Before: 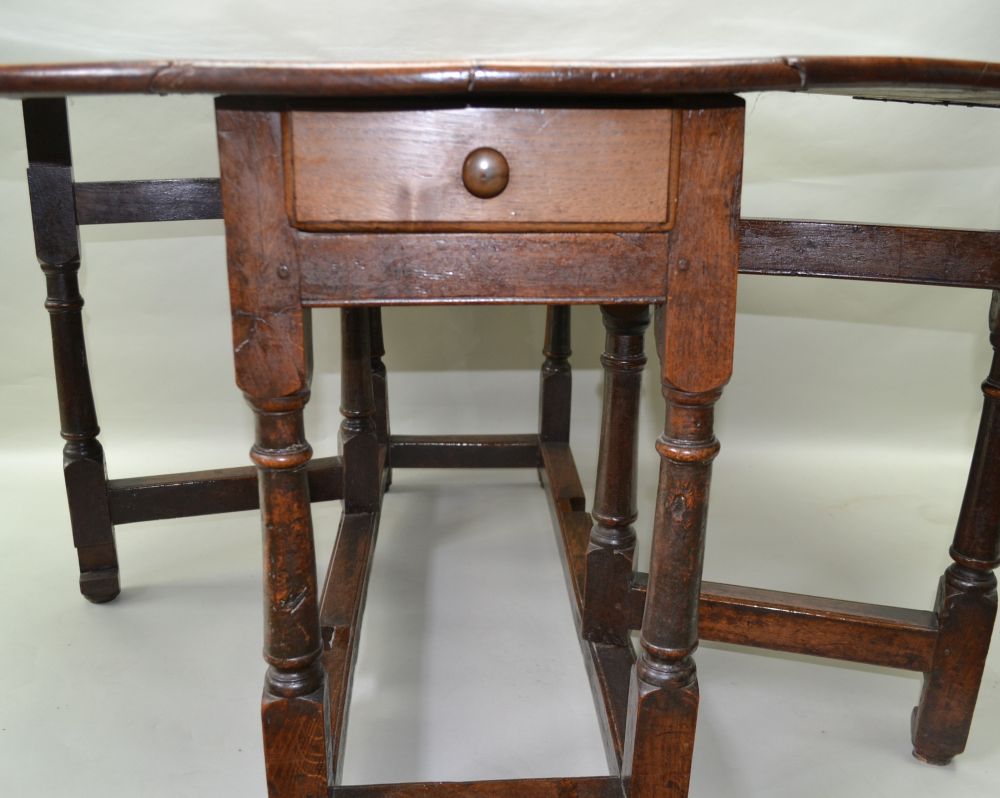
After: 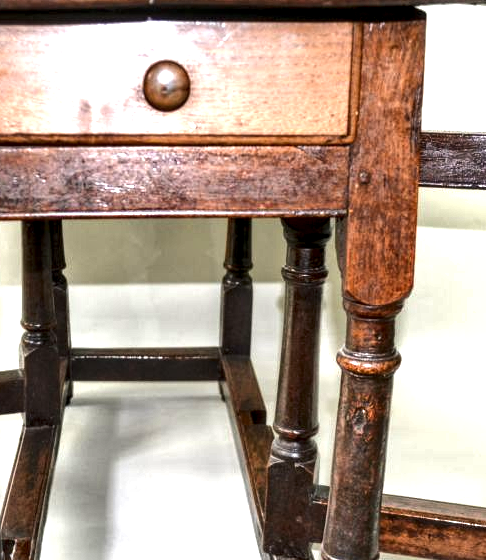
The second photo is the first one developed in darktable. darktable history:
exposure: black level correction 0, exposure 1.096 EV, compensate exposure bias true, compensate highlight preservation false
local contrast: highlights 22%, shadows 70%, detail 170%
crop: left 31.979%, top 10.963%, right 18.783%, bottom 17.392%
shadows and highlights: shadows 22.68, highlights -48.51, soften with gaussian
tone equalizer: -8 EV -0.454 EV, -7 EV -0.421 EV, -6 EV -0.334 EV, -5 EV -0.256 EV, -3 EV 0.236 EV, -2 EV 0.31 EV, -1 EV 0.412 EV, +0 EV 0.386 EV, edges refinement/feathering 500, mask exposure compensation -1.57 EV, preserve details no
